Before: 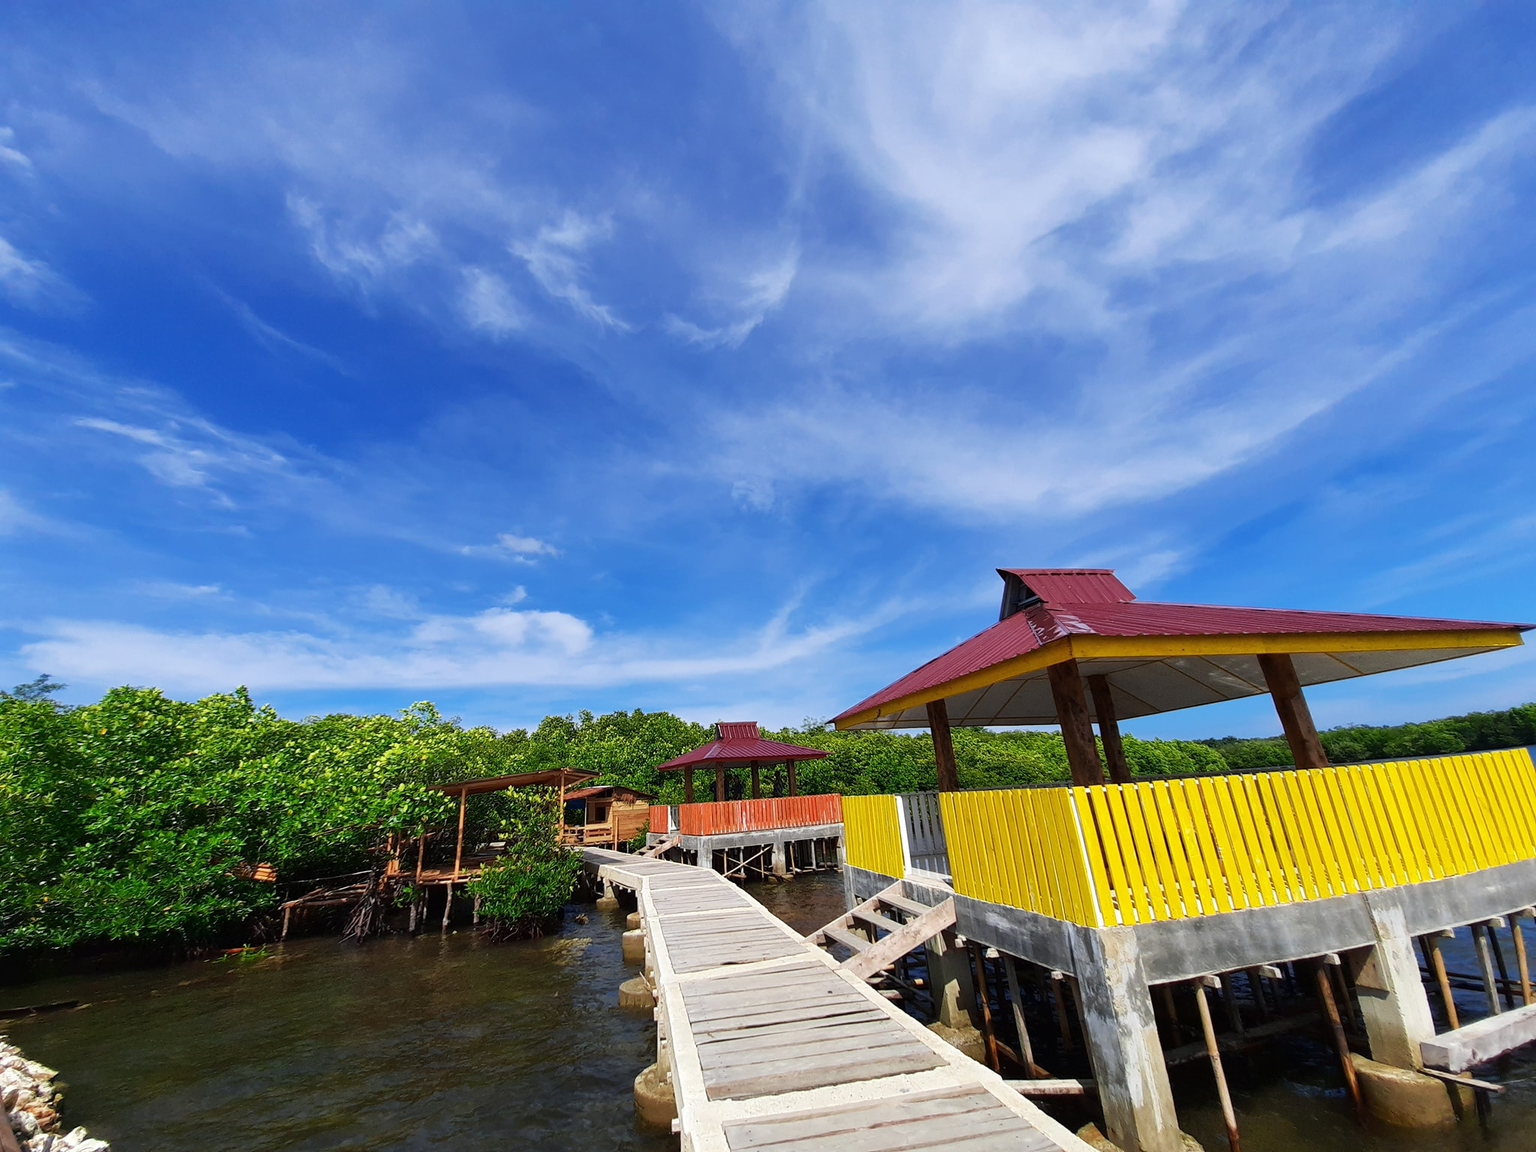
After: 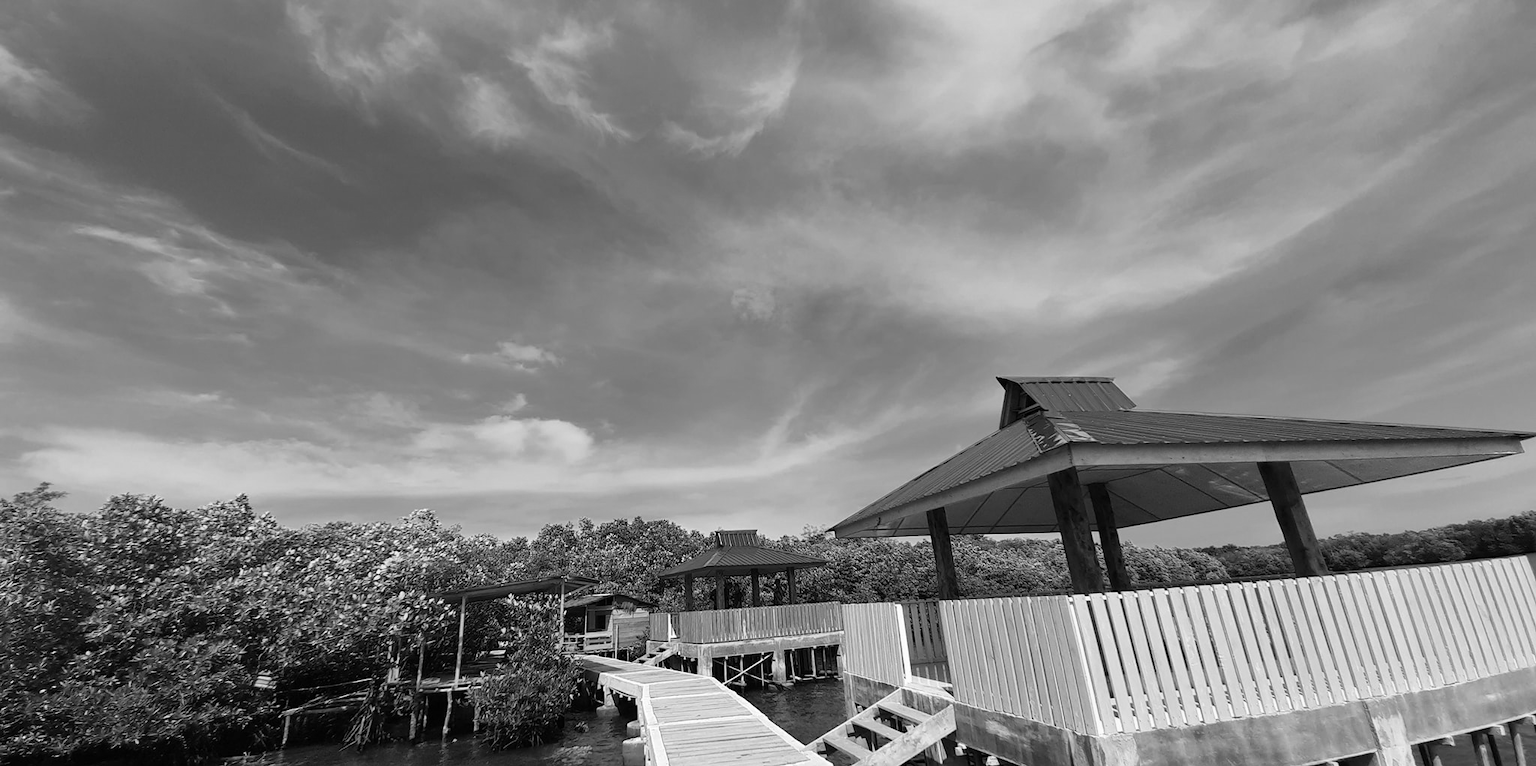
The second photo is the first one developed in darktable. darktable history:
crop: top 16.727%, bottom 16.727%
monochrome: on, module defaults
